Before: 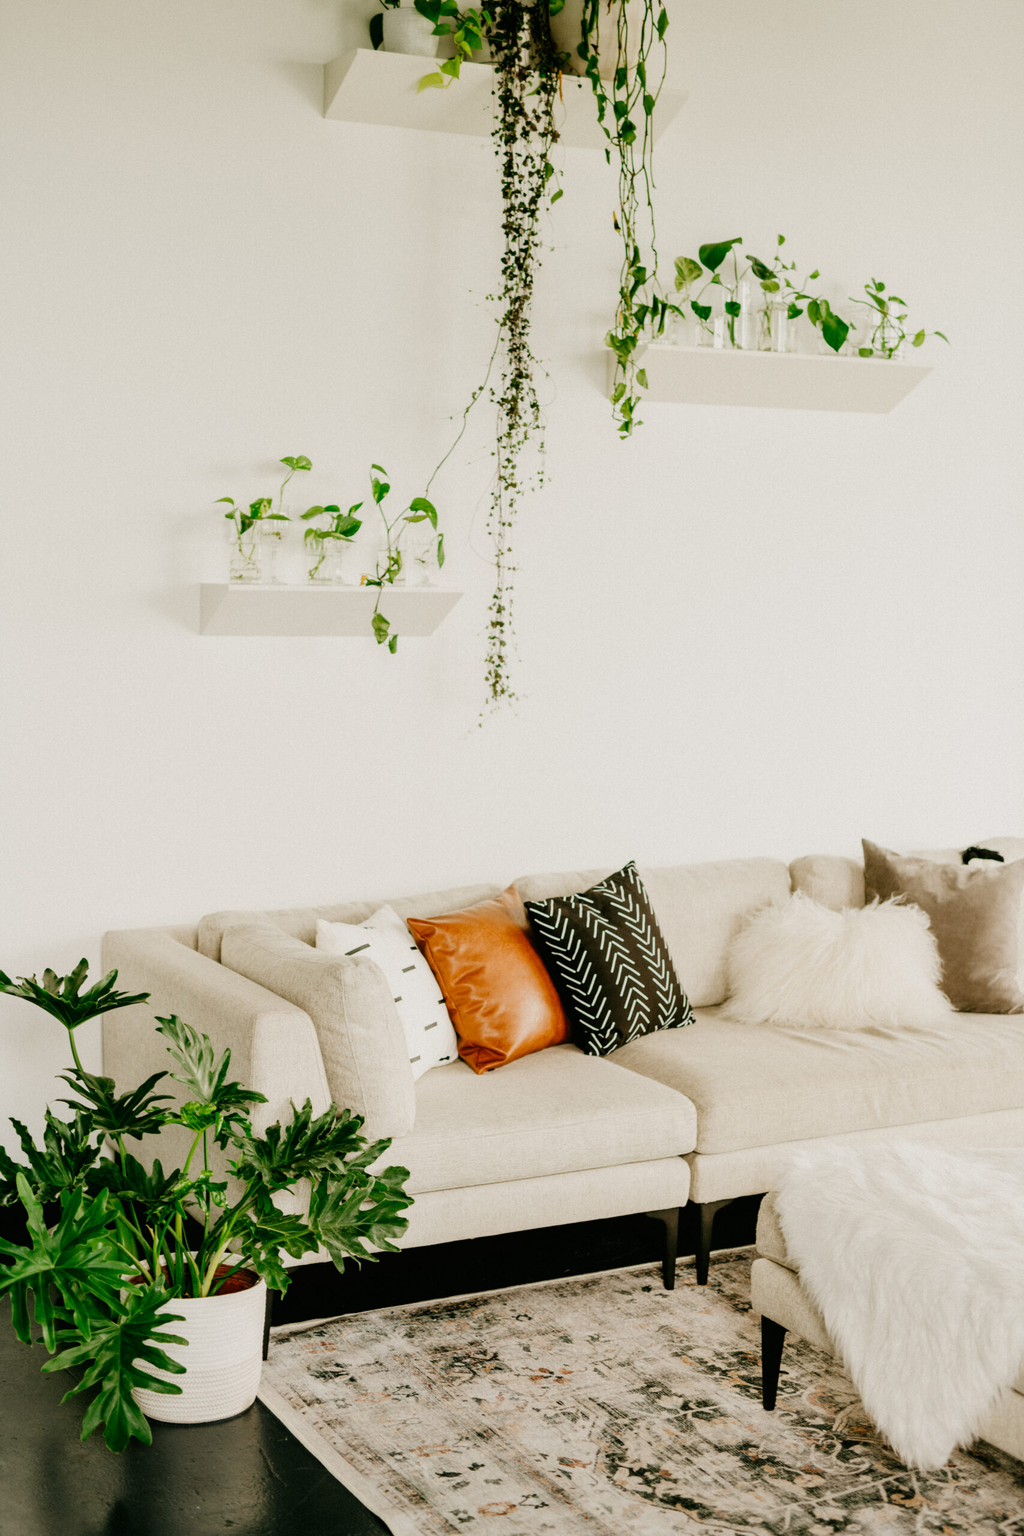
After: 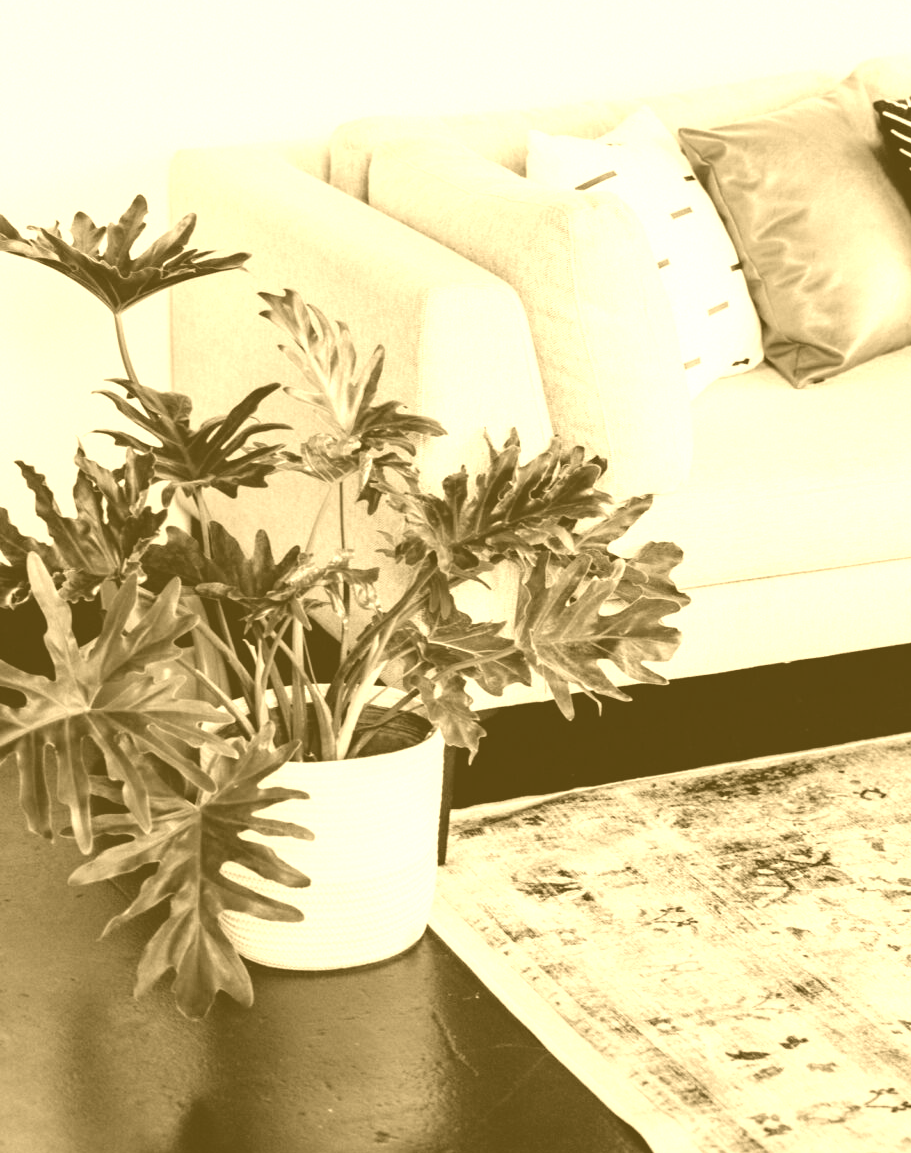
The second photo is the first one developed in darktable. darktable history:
color correction: highlights a* 15, highlights b* 31.55
crop and rotate: top 54.778%, right 46.61%, bottom 0.159%
colorize: hue 36°, source mix 100%
